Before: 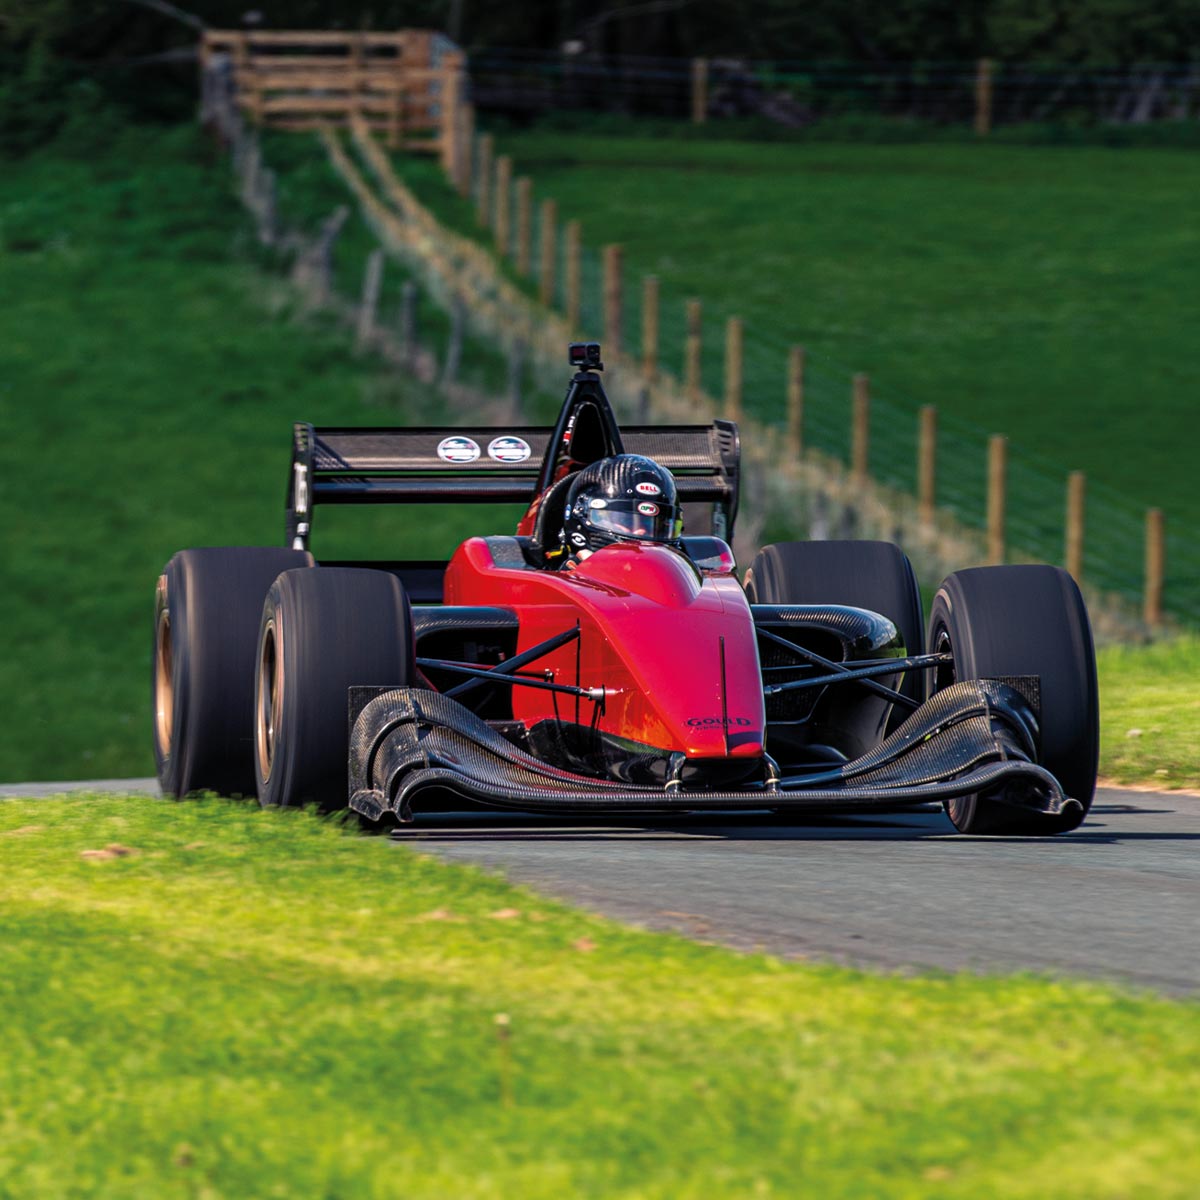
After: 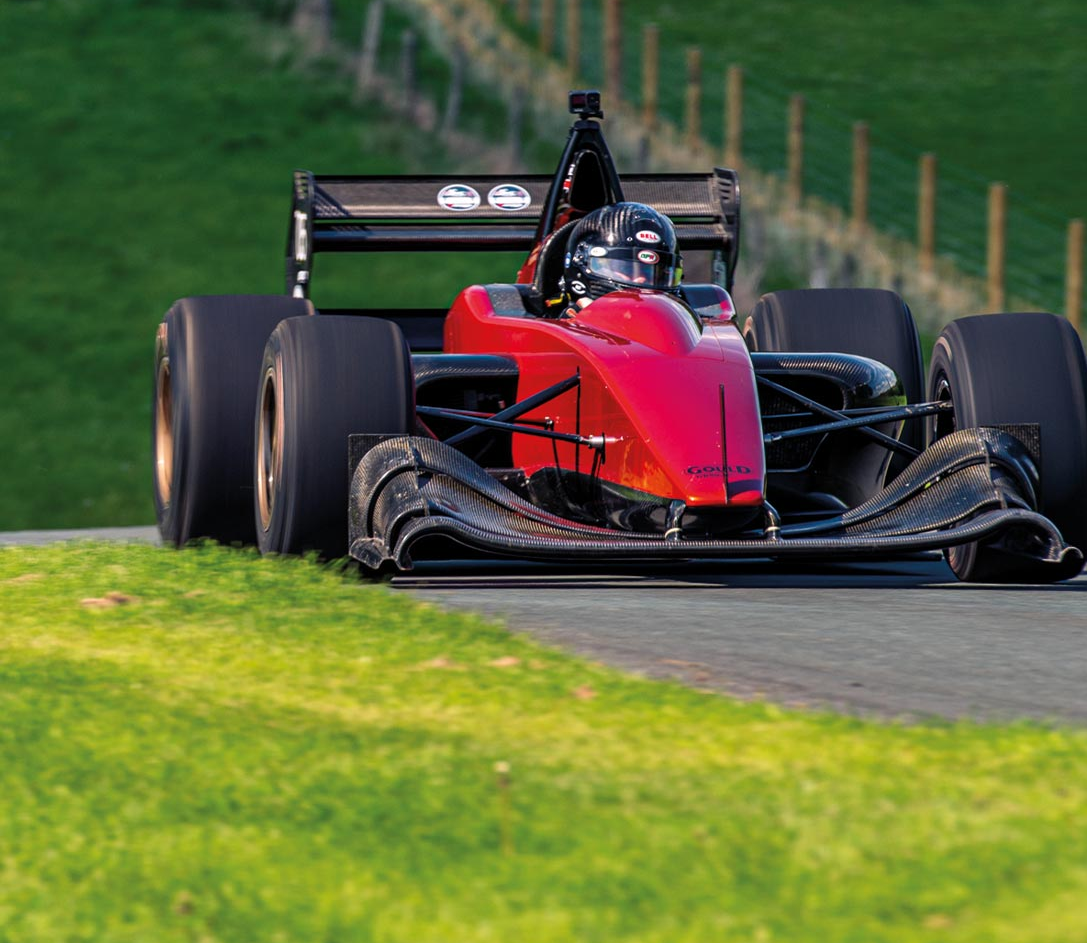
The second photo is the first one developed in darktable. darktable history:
crop: top 21.048%, right 9.36%, bottom 0.29%
